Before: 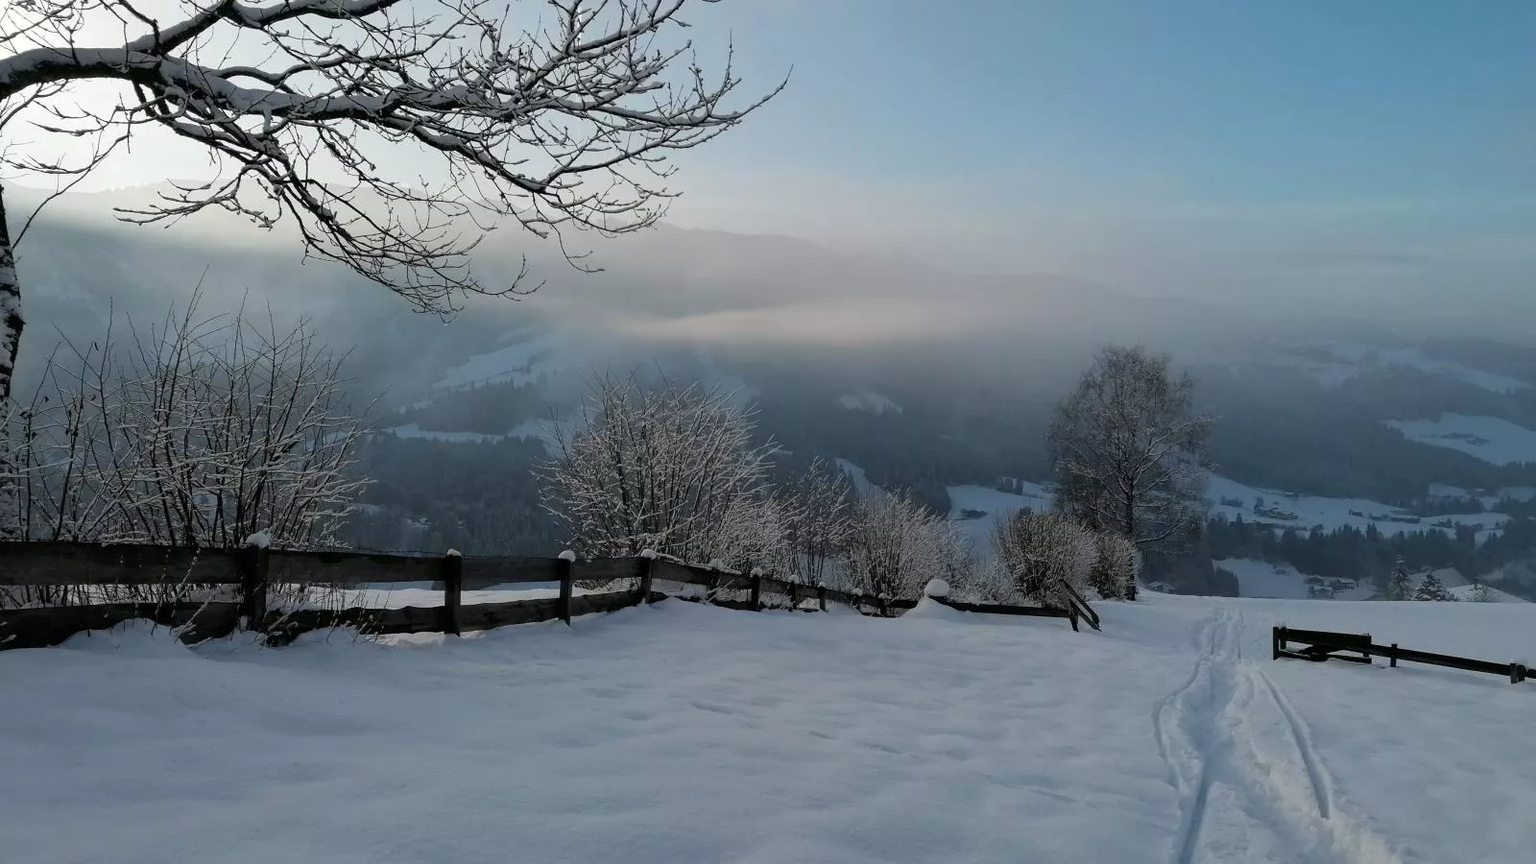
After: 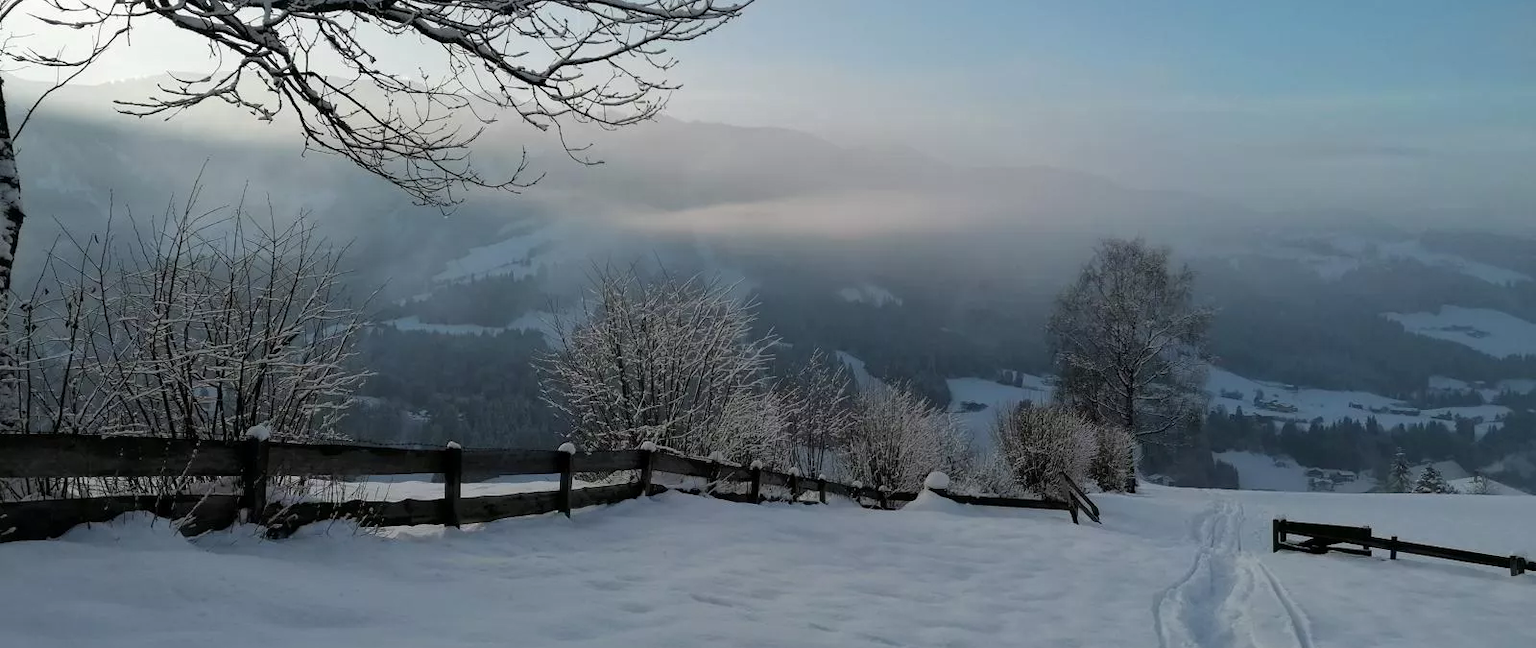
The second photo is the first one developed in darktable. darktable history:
crop and rotate: top 12.5%, bottom 12.5%
local contrast: mode bilateral grid, contrast 10, coarseness 25, detail 110%, midtone range 0.2
